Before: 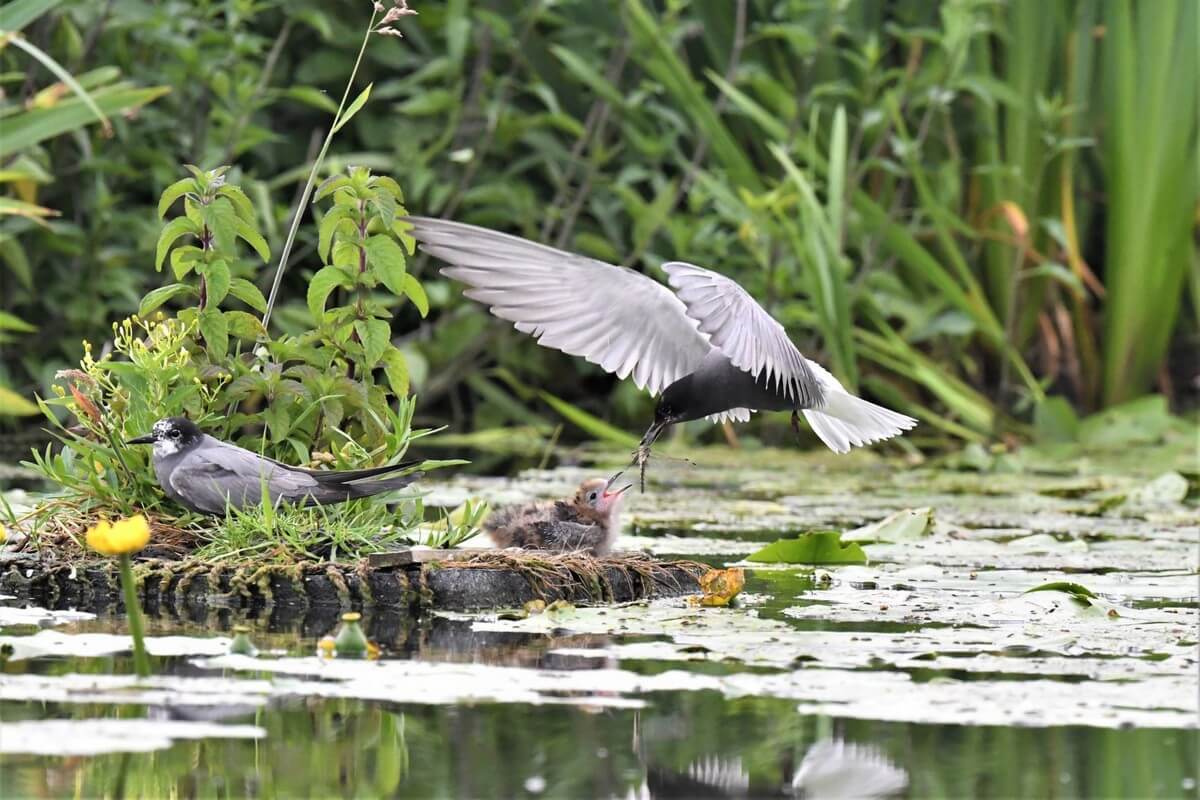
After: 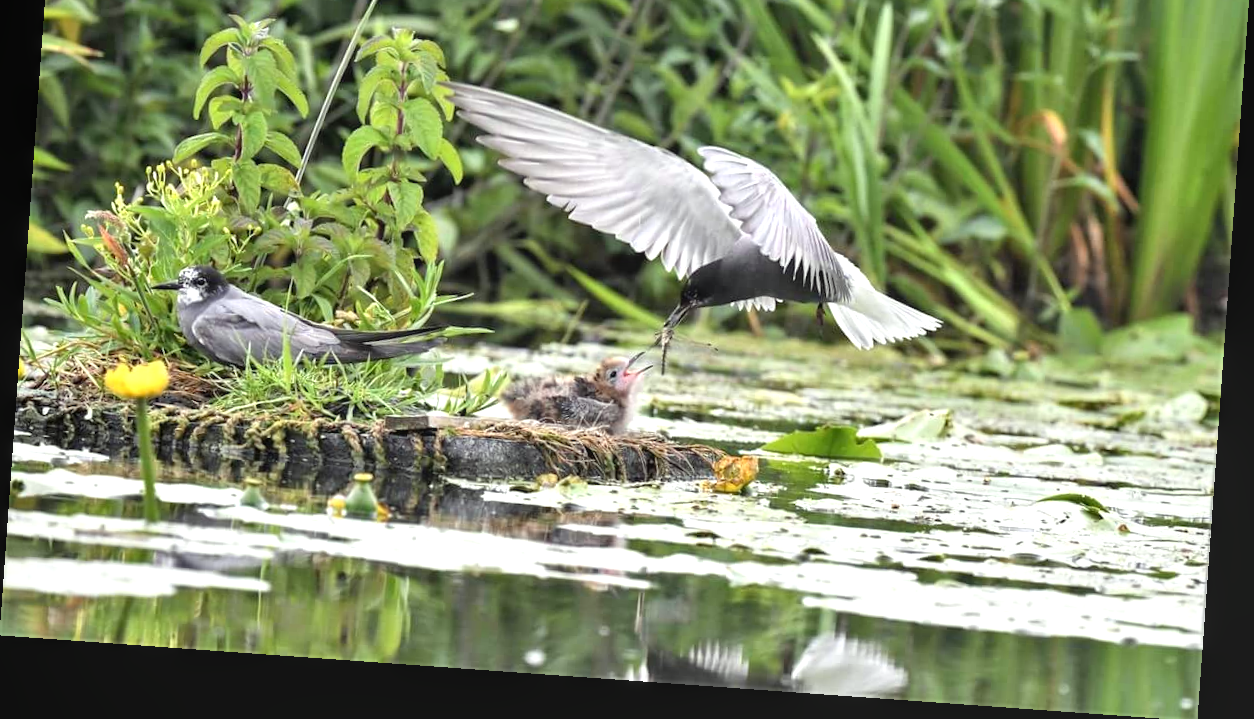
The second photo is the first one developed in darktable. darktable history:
rotate and perspective: rotation 4.1°, automatic cropping off
local contrast: detail 110%
contrast brightness saturation: saturation -0.05
color correction: highlights a* -2.68, highlights b* 2.57
crop and rotate: top 18.507%
exposure: black level correction 0.001, exposure 0.5 EV, compensate exposure bias true, compensate highlight preservation false
